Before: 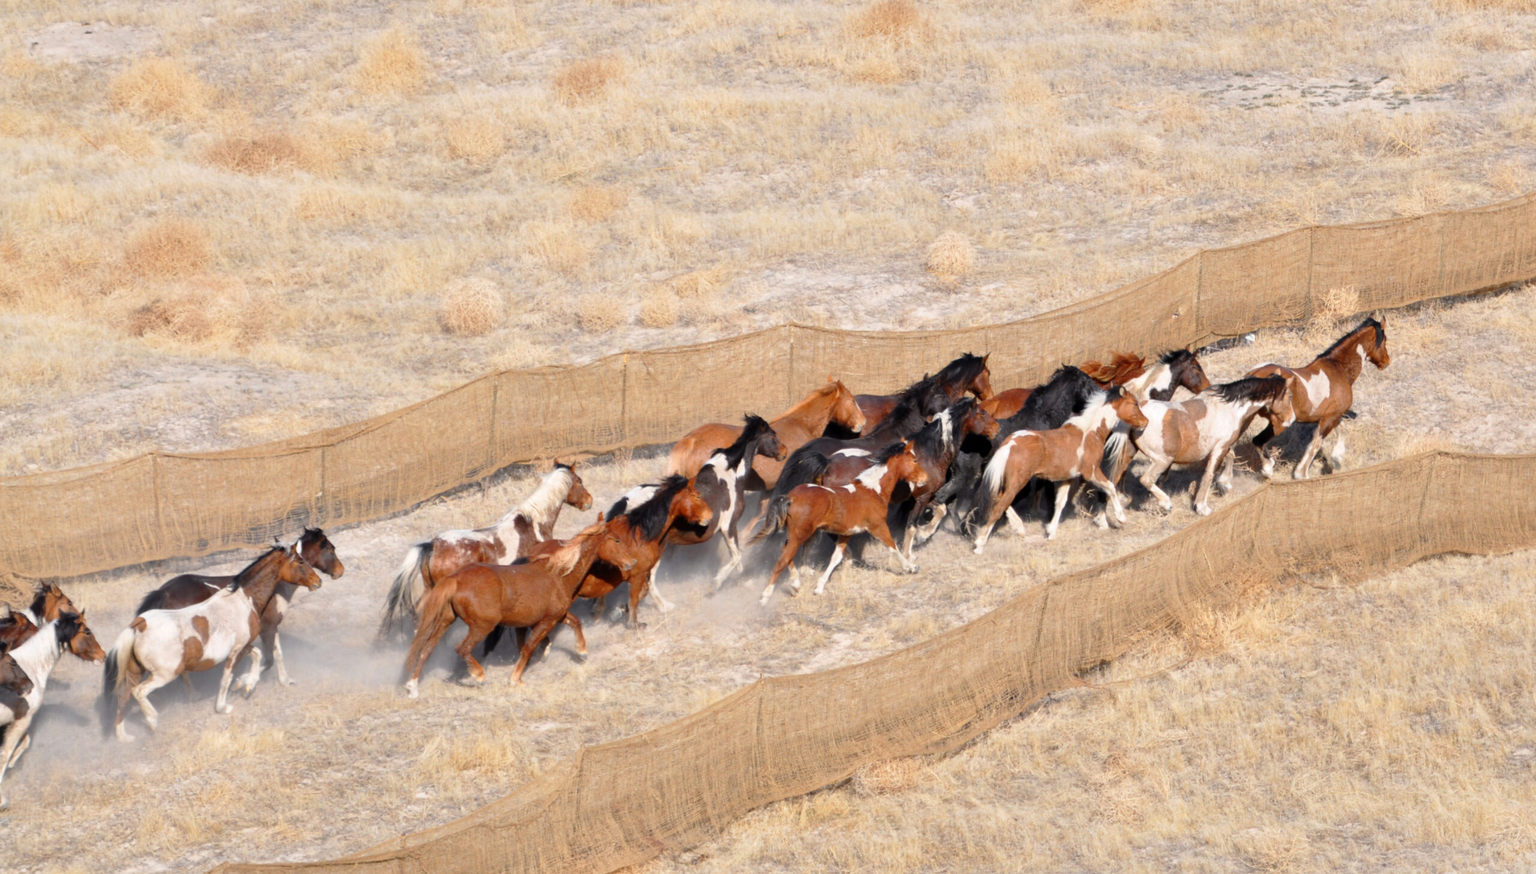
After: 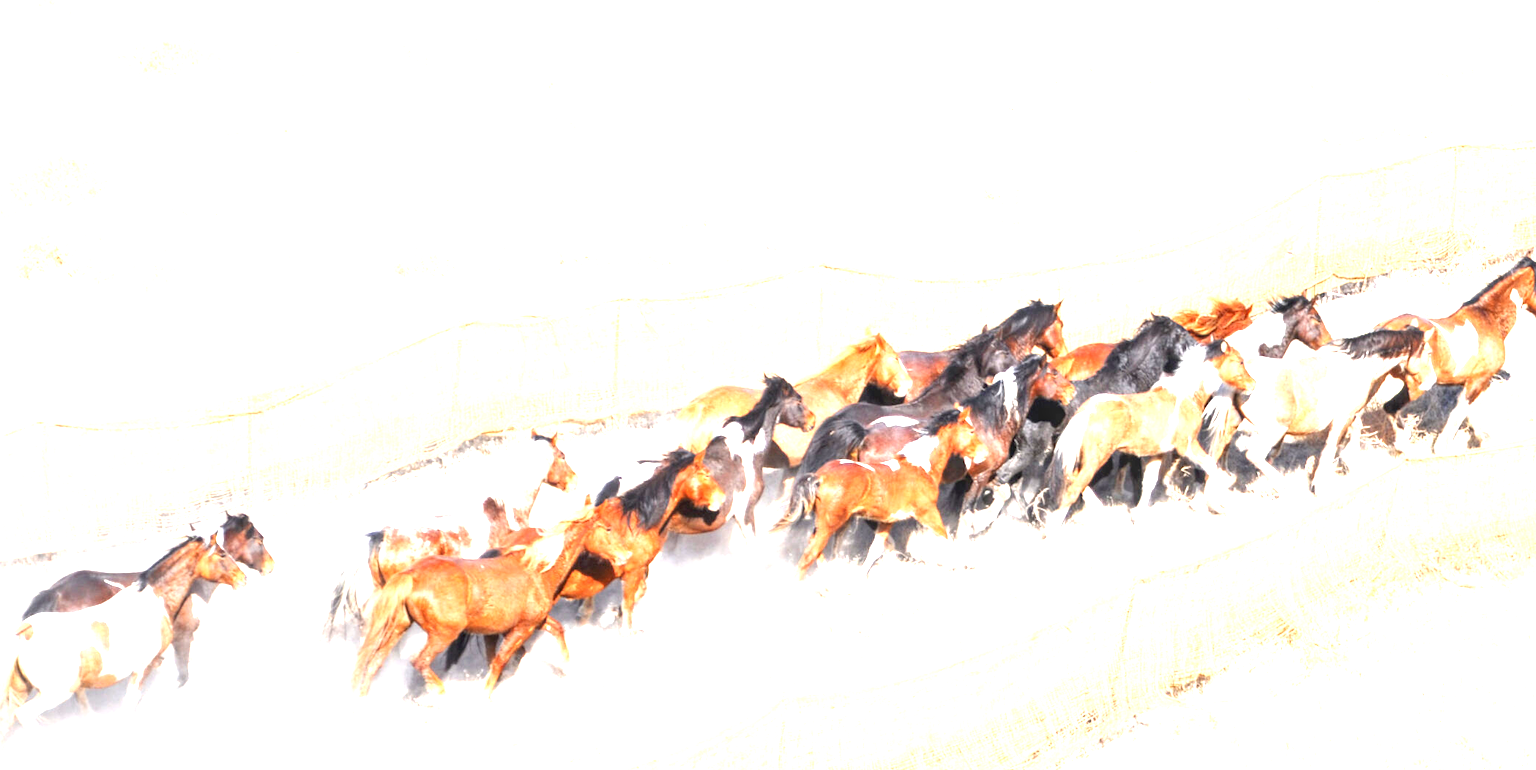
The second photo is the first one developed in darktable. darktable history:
local contrast: on, module defaults
crop: left 7.769%, top 12.316%, right 10.275%, bottom 15.423%
exposure: black level correction 0, exposure 2.145 EV, compensate highlight preservation false
